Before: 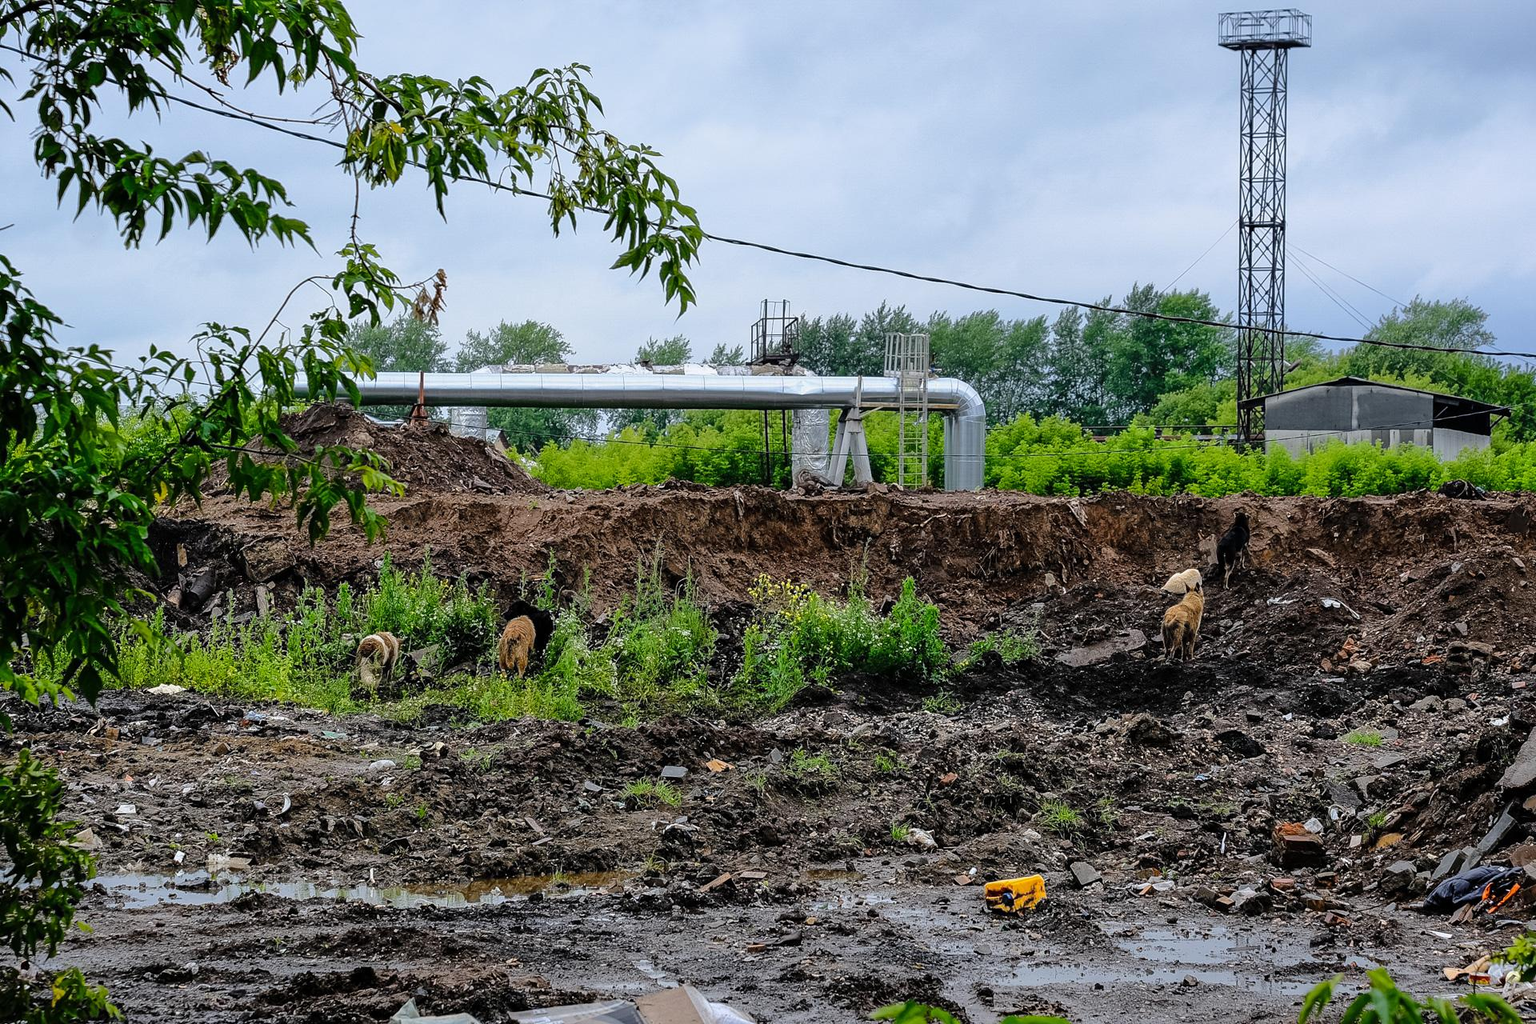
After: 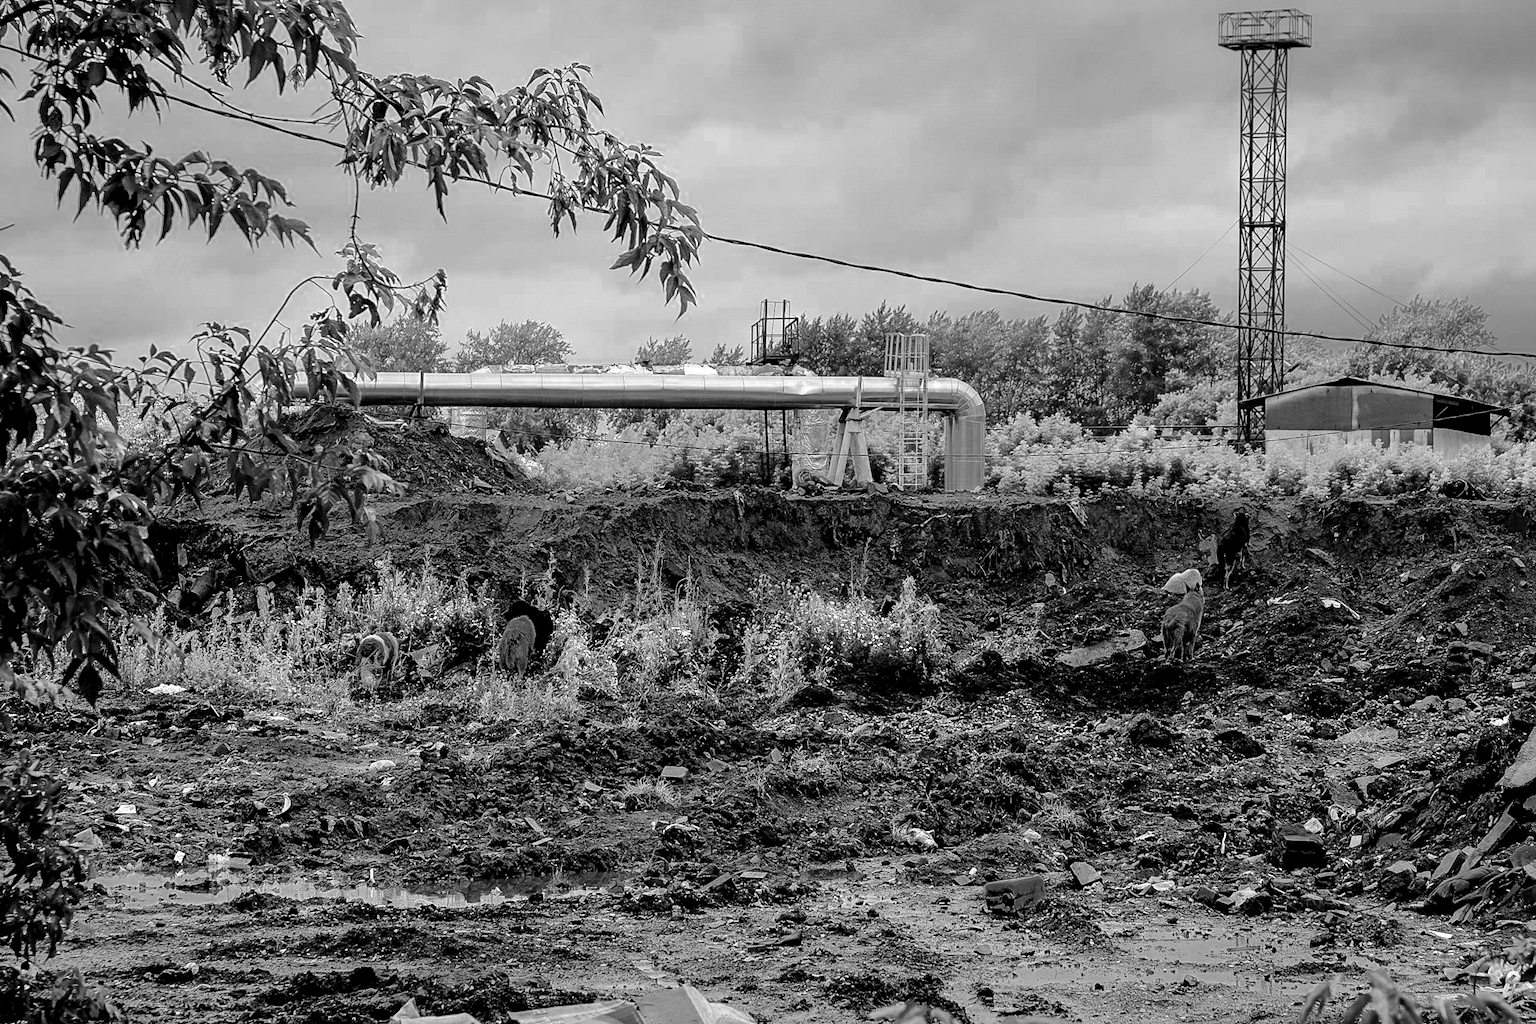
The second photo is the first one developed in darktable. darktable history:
exposure: black level correction 0.005, exposure 0.411 EV, compensate exposure bias true, compensate highlight preservation false
color zones: curves: ch0 [(0.002, 0.429) (0.121, 0.212) (0.198, 0.113) (0.276, 0.344) (0.331, 0.541) (0.41, 0.56) (0.482, 0.289) (0.619, 0.227) (0.721, 0.18) (0.821, 0.435) (0.928, 0.555) (1, 0.587)]; ch1 [(0, 0) (0.143, 0) (0.286, 0) (0.429, 0) (0.571, 0) (0.714, 0) (0.857, 0)]
